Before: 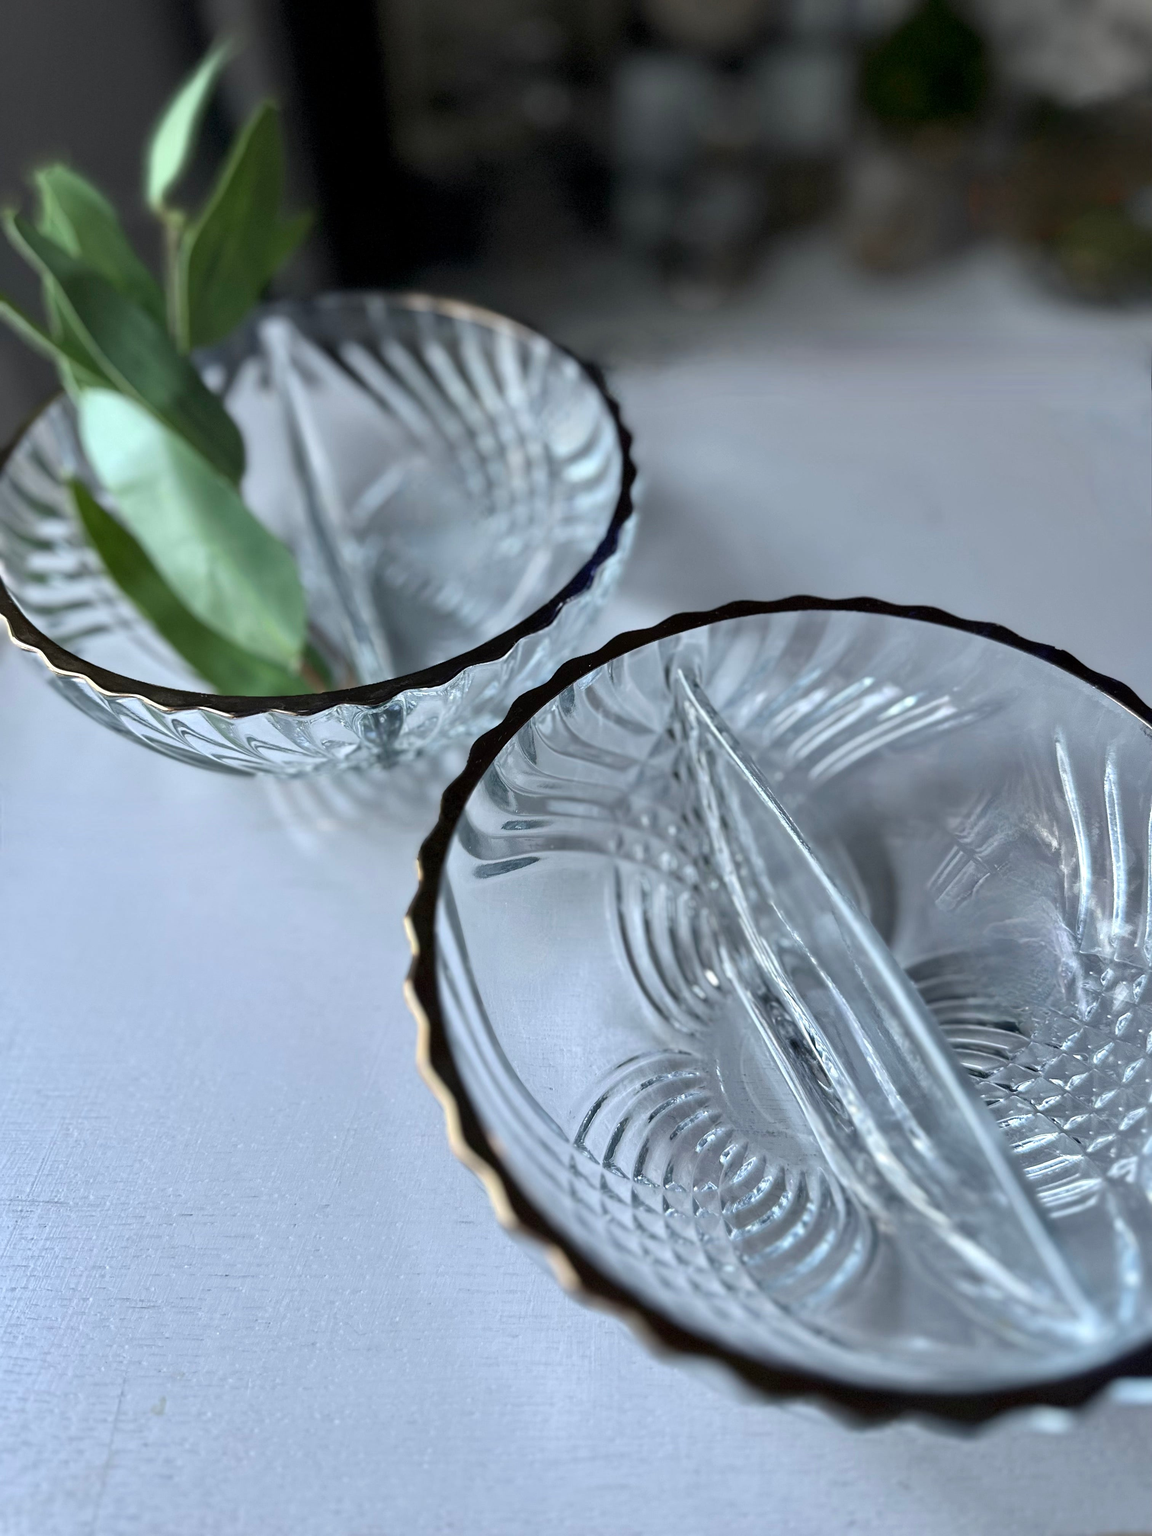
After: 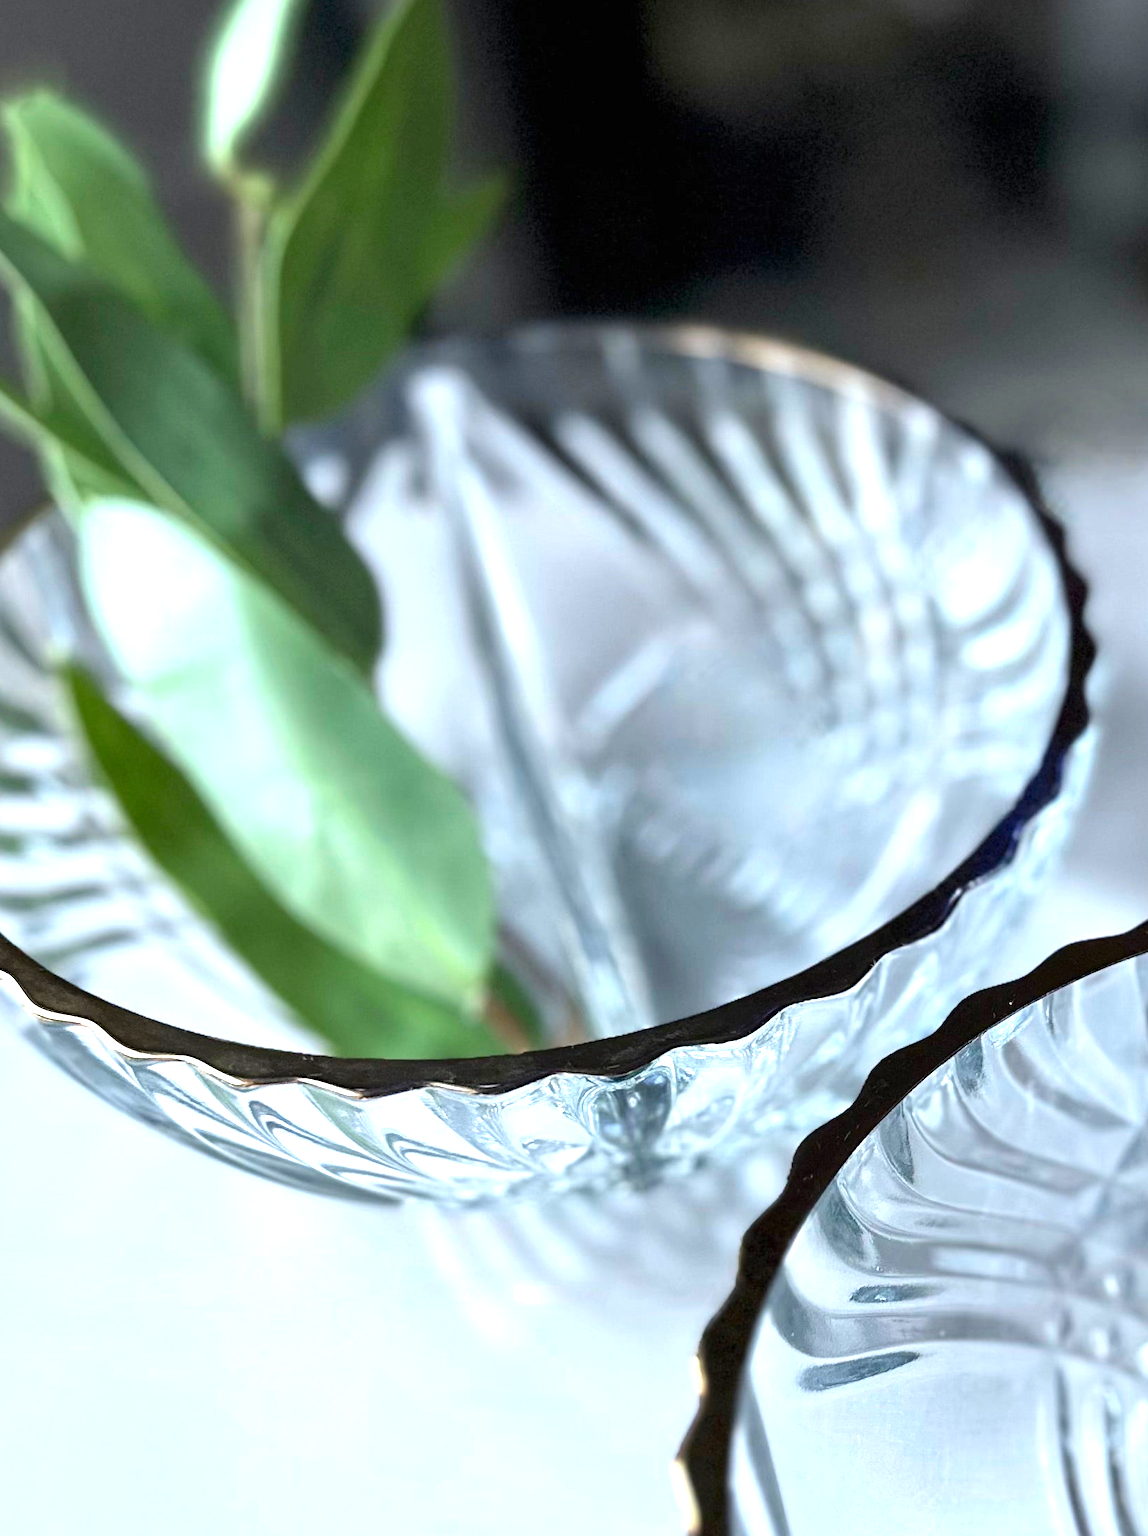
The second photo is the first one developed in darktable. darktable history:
crop and rotate: left 3.047%, top 7.509%, right 42.236%, bottom 37.598%
contrast brightness saturation: contrast 0.04, saturation 0.16
exposure: black level correction 0, exposure 1 EV, compensate exposure bias true, compensate highlight preservation false
